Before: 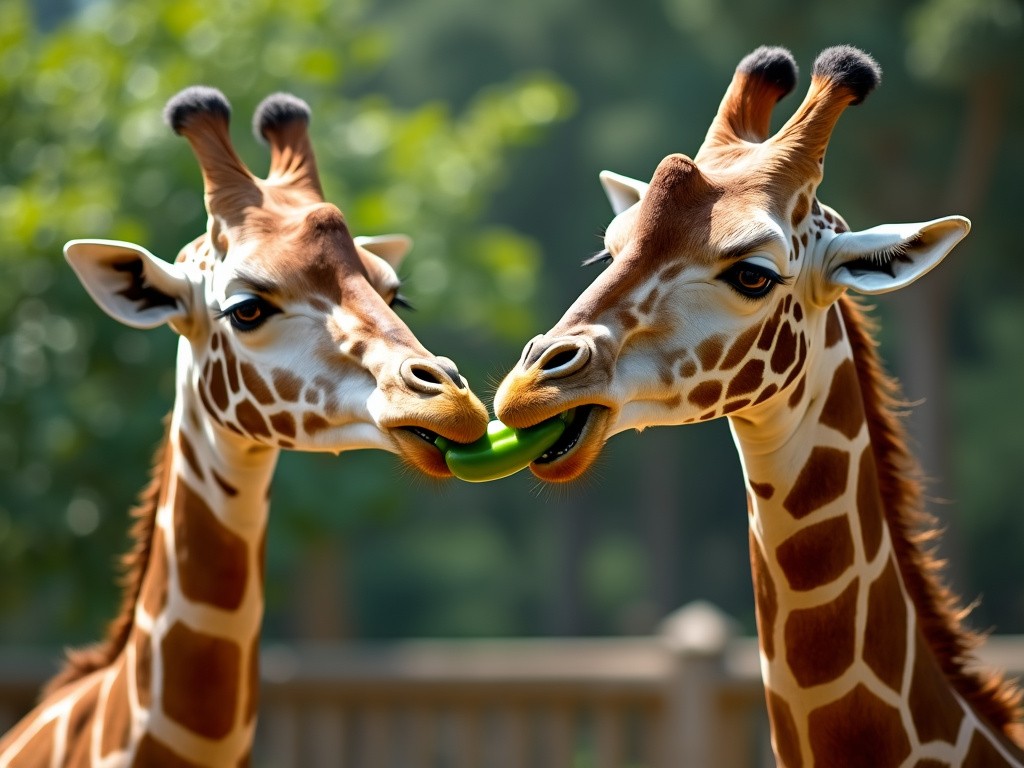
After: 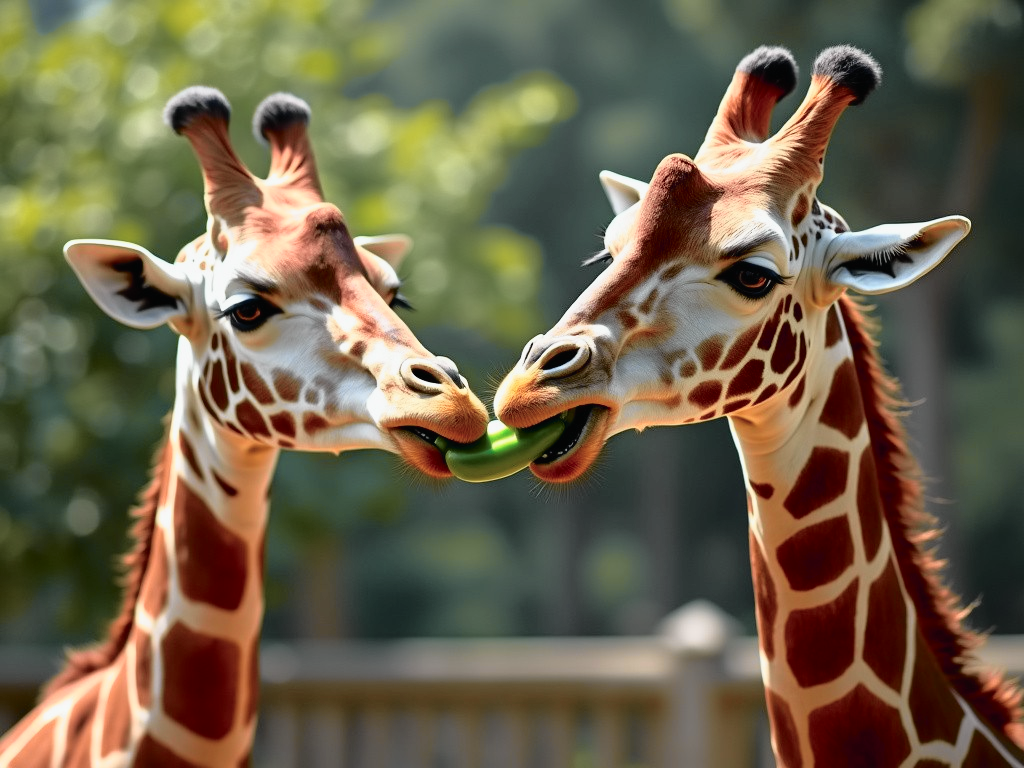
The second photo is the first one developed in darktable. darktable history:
tone curve: curves: ch0 [(0, 0.009) (0.105, 0.08) (0.195, 0.18) (0.283, 0.316) (0.384, 0.434) (0.485, 0.531) (0.638, 0.69) (0.81, 0.872) (1, 0.977)]; ch1 [(0, 0) (0.161, 0.092) (0.35, 0.33) (0.379, 0.401) (0.456, 0.469) (0.502, 0.5) (0.525, 0.518) (0.586, 0.617) (0.635, 0.655) (1, 1)]; ch2 [(0, 0) (0.371, 0.362) (0.437, 0.437) (0.48, 0.49) (0.53, 0.515) (0.56, 0.571) (0.622, 0.606) (1, 1)], color space Lab, independent channels, preserve colors none
